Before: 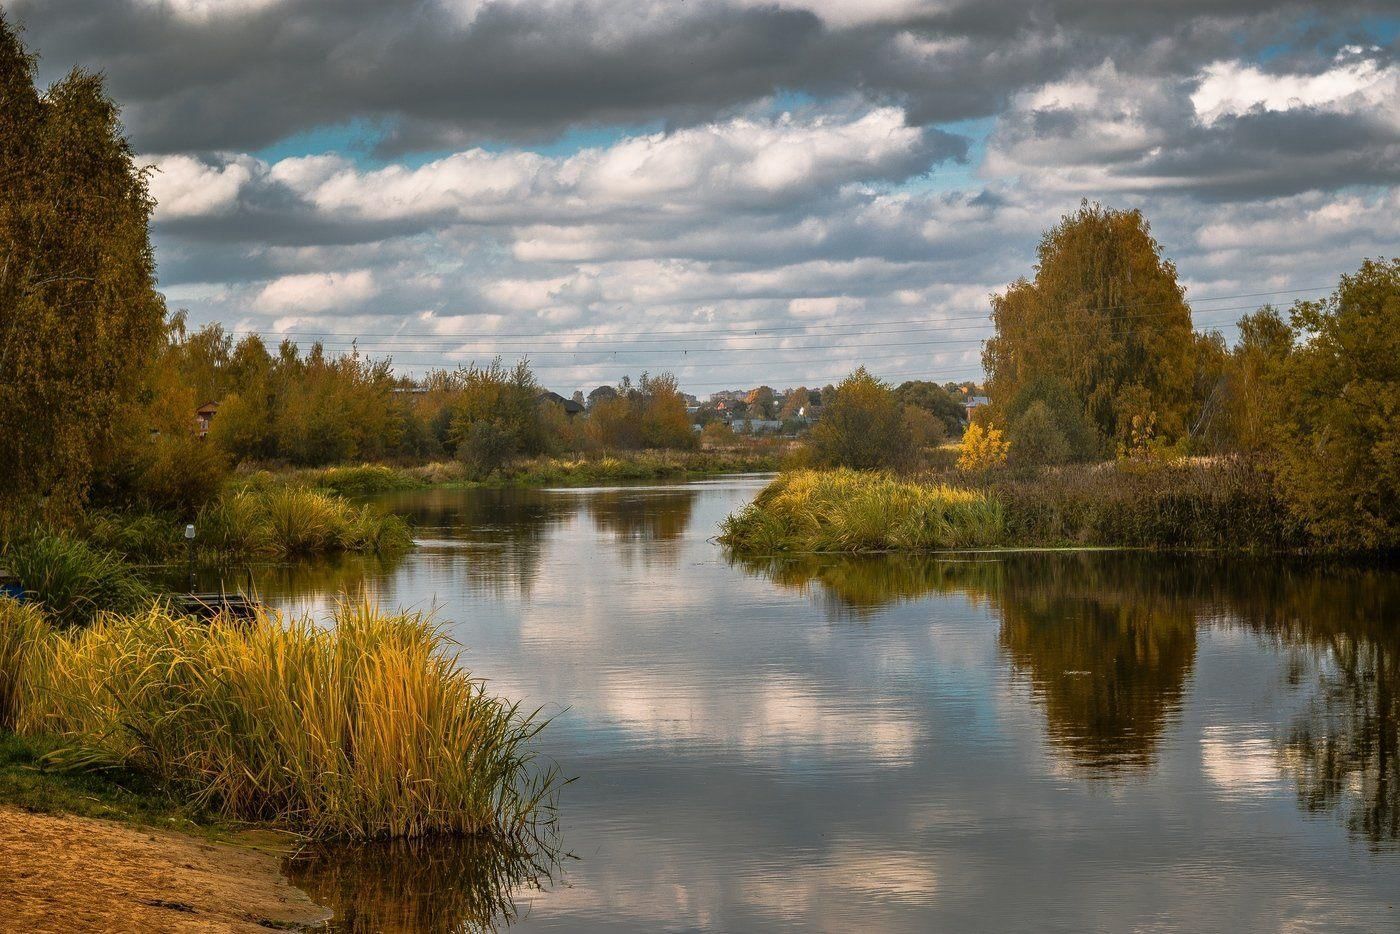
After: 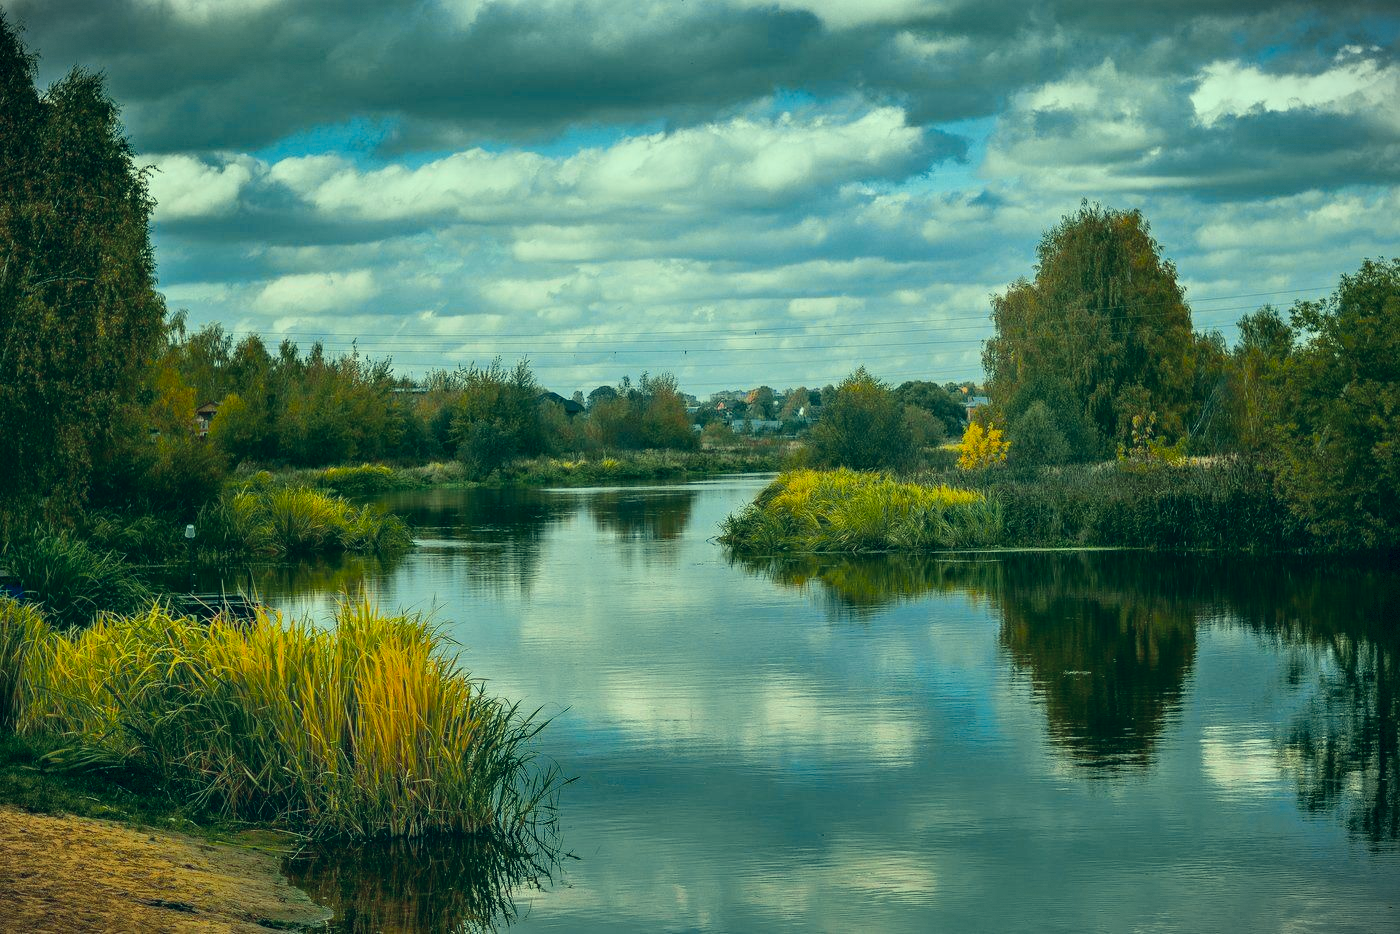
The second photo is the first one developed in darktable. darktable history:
tone curve: curves: ch0 [(0, 0) (0.23, 0.205) (0.486, 0.52) (0.822, 0.825) (0.994, 0.955)]; ch1 [(0, 0) (0.226, 0.261) (0.379, 0.442) (0.469, 0.472) (0.495, 0.495) (0.514, 0.504) (0.561, 0.568) (0.59, 0.612) (1, 1)]; ch2 [(0, 0) (0.269, 0.299) (0.459, 0.441) (0.498, 0.499) (0.523, 0.52) (0.586, 0.569) (0.635, 0.617) (0.659, 0.681) (0.718, 0.764) (1, 1)], color space Lab, independent channels, preserve colors none
color correction: highlights a* -20.08, highlights b* 9.8, shadows a* -20.4, shadows b* -10.76
white balance: emerald 1
vignetting: fall-off start 100%, brightness -0.406, saturation -0.3, width/height ratio 1.324, dithering 8-bit output, unbound false
